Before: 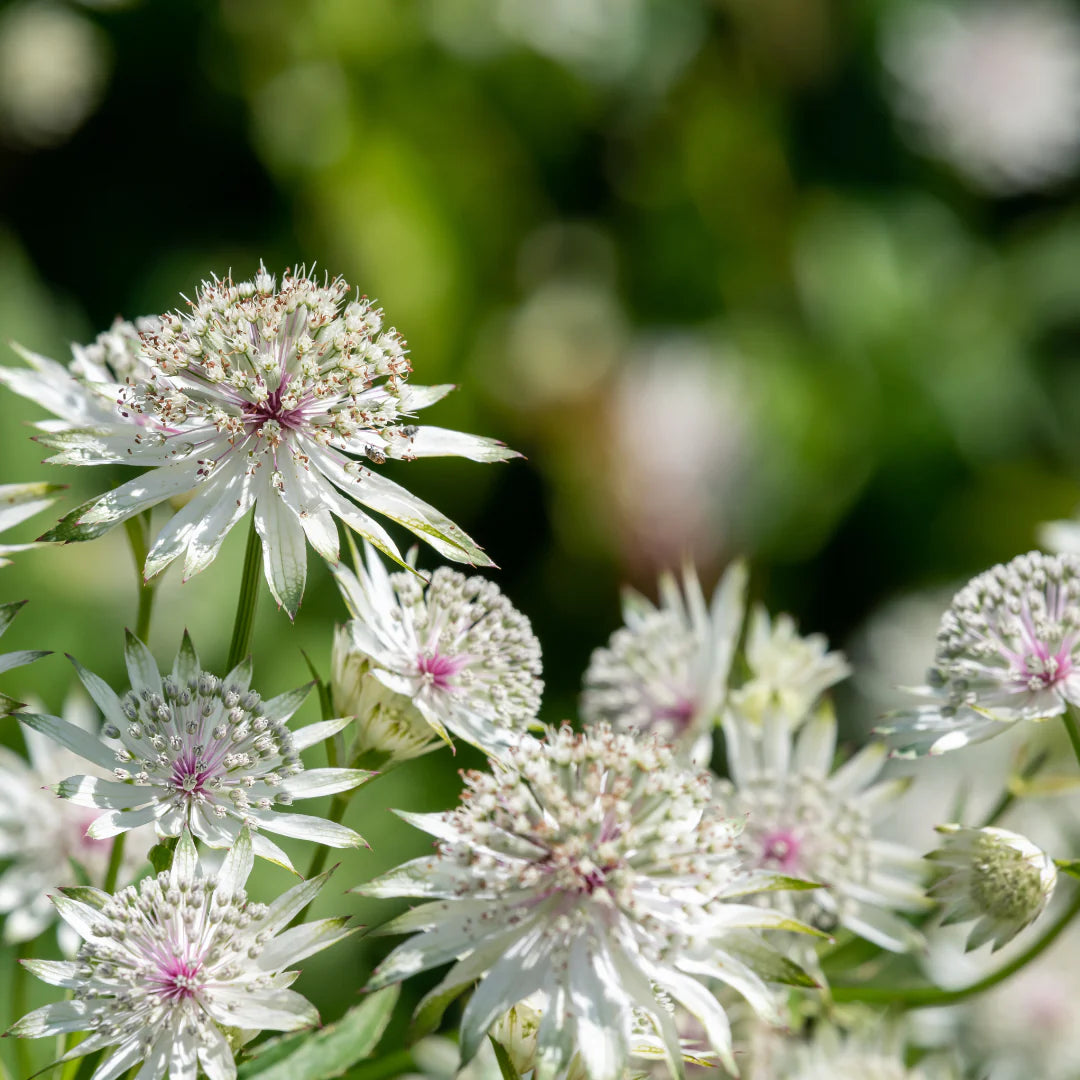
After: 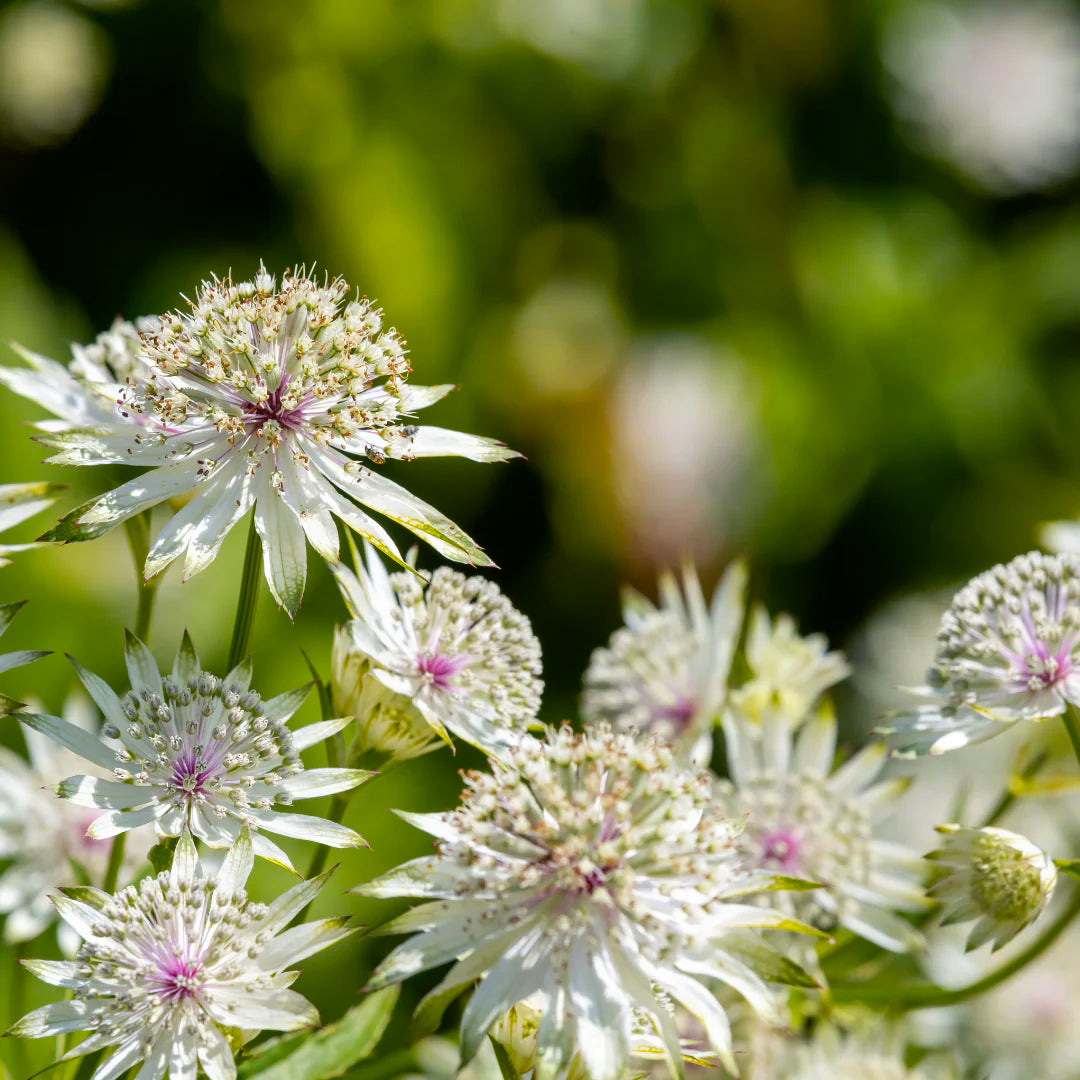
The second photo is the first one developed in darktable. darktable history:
tone equalizer: on, module defaults
color contrast: green-magenta contrast 0.85, blue-yellow contrast 1.25, unbound 0
color balance rgb: perceptual saturation grading › global saturation 20%, global vibrance 20%
